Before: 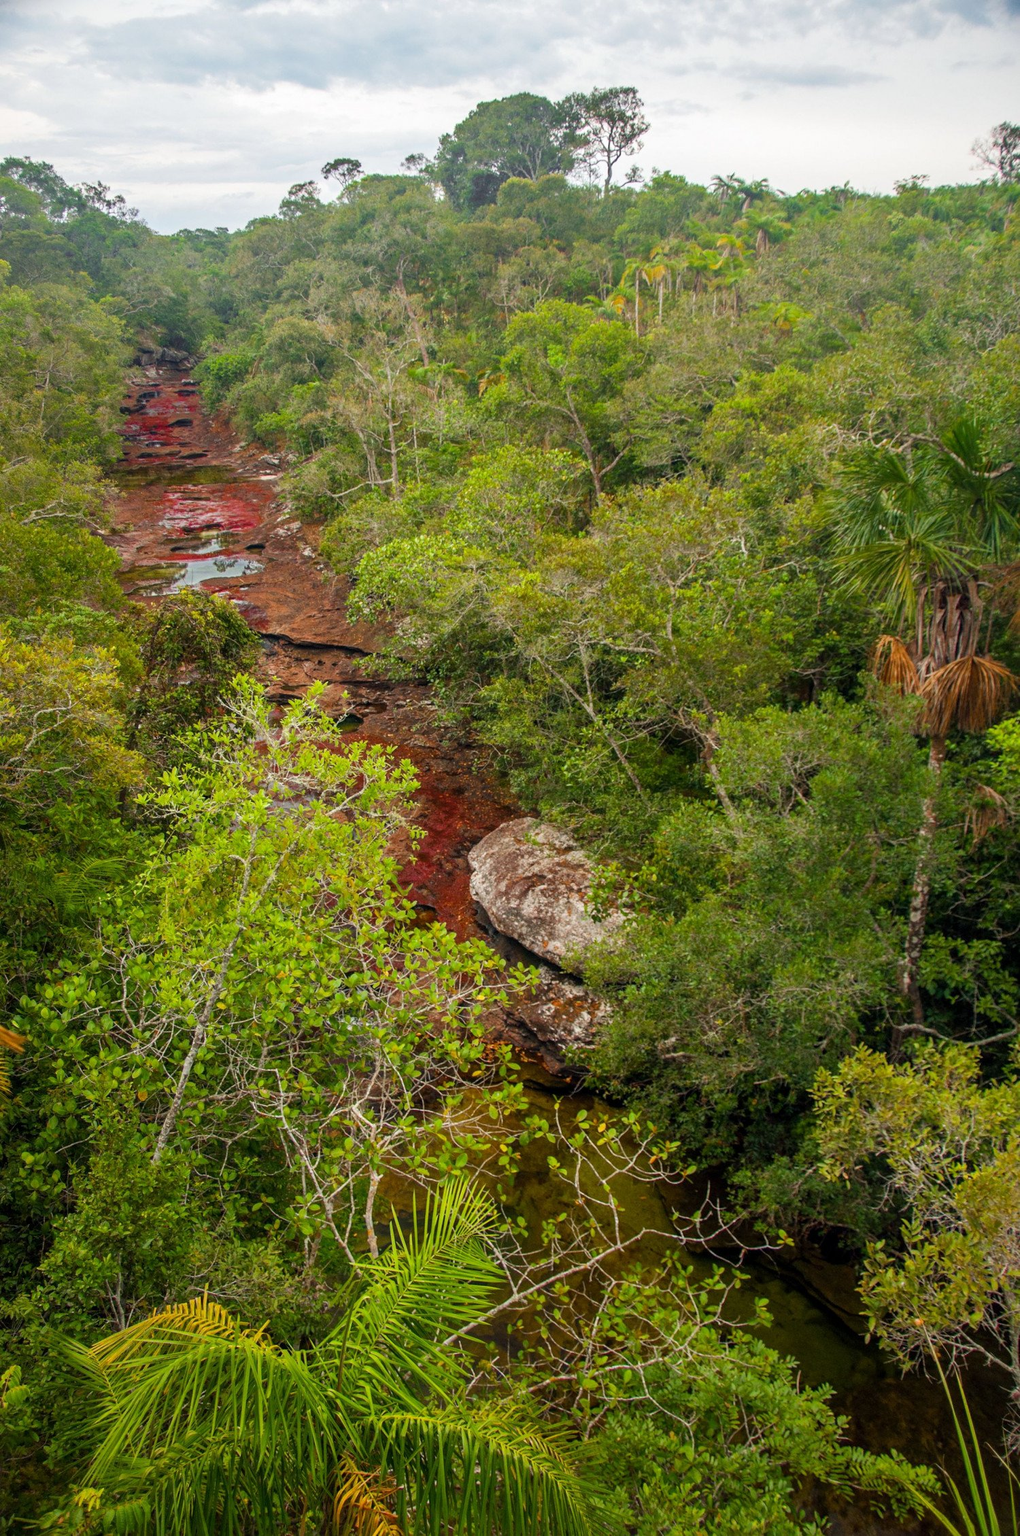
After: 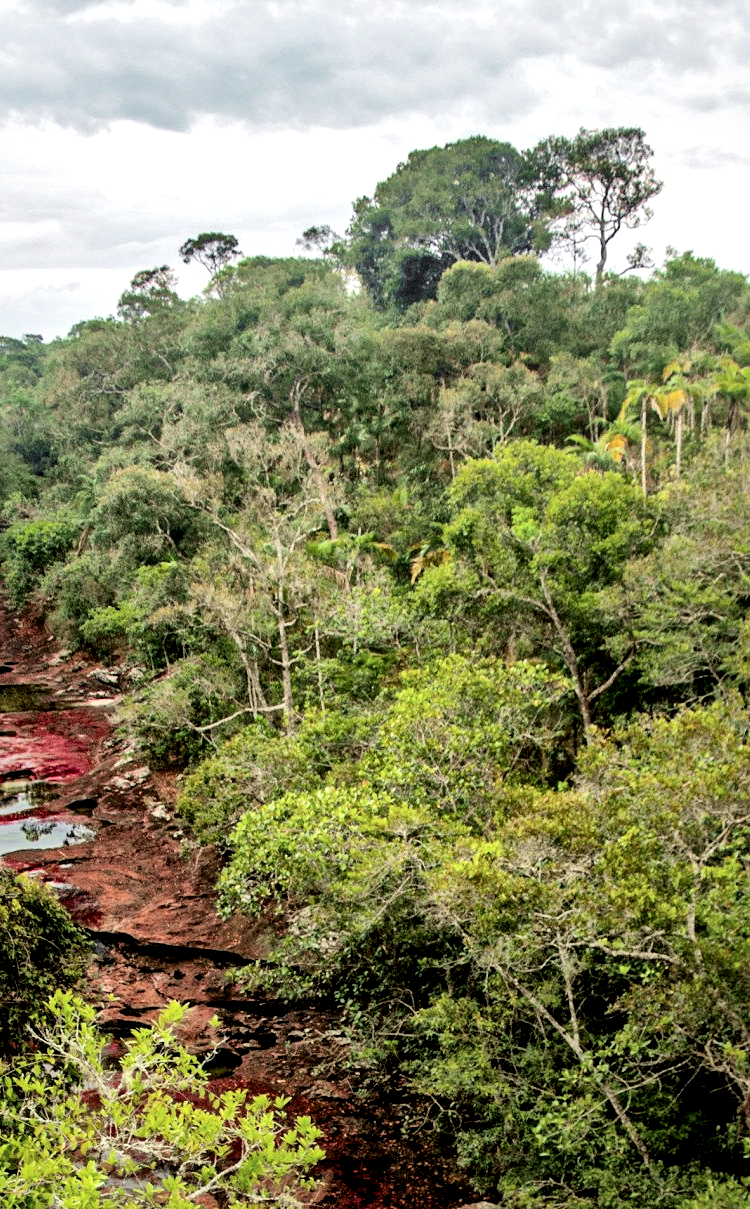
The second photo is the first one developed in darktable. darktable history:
crop: left 19.556%, right 30.401%, bottom 46.458%
tone curve: curves: ch0 [(0.003, 0) (0.066, 0.031) (0.163, 0.112) (0.264, 0.238) (0.395, 0.421) (0.517, 0.56) (0.684, 0.734) (0.791, 0.814) (1, 1)]; ch1 [(0, 0) (0.164, 0.115) (0.337, 0.332) (0.39, 0.398) (0.464, 0.461) (0.501, 0.5) (0.507, 0.5) (0.534, 0.532) (0.577, 0.59) (0.652, 0.681) (0.733, 0.749) (0.811, 0.796) (1, 1)]; ch2 [(0, 0) (0.337, 0.382) (0.464, 0.476) (0.501, 0.502) (0.527, 0.54) (0.551, 0.565) (0.6, 0.59) (0.687, 0.675) (1, 1)], color space Lab, independent channels, preserve colors none
rgb levels: levels [[0.034, 0.472, 0.904], [0, 0.5, 1], [0, 0.5, 1]]
local contrast: mode bilateral grid, contrast 20, coarseness 50, detail 179%, midtone range 0.2
